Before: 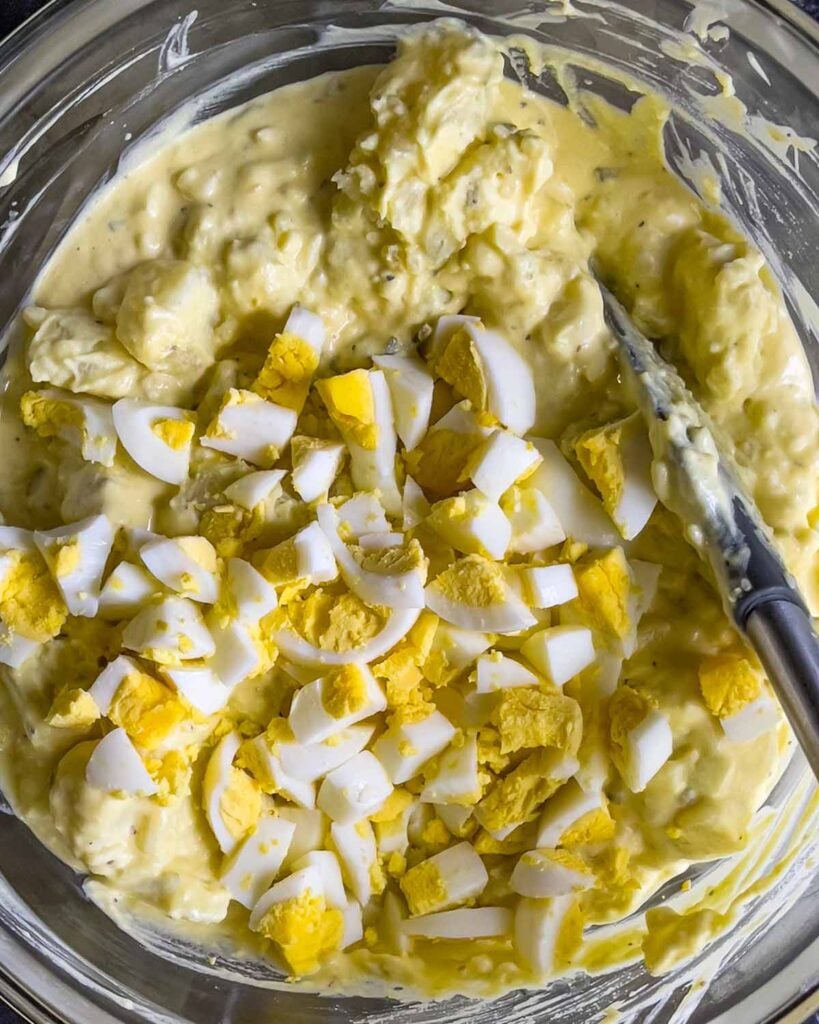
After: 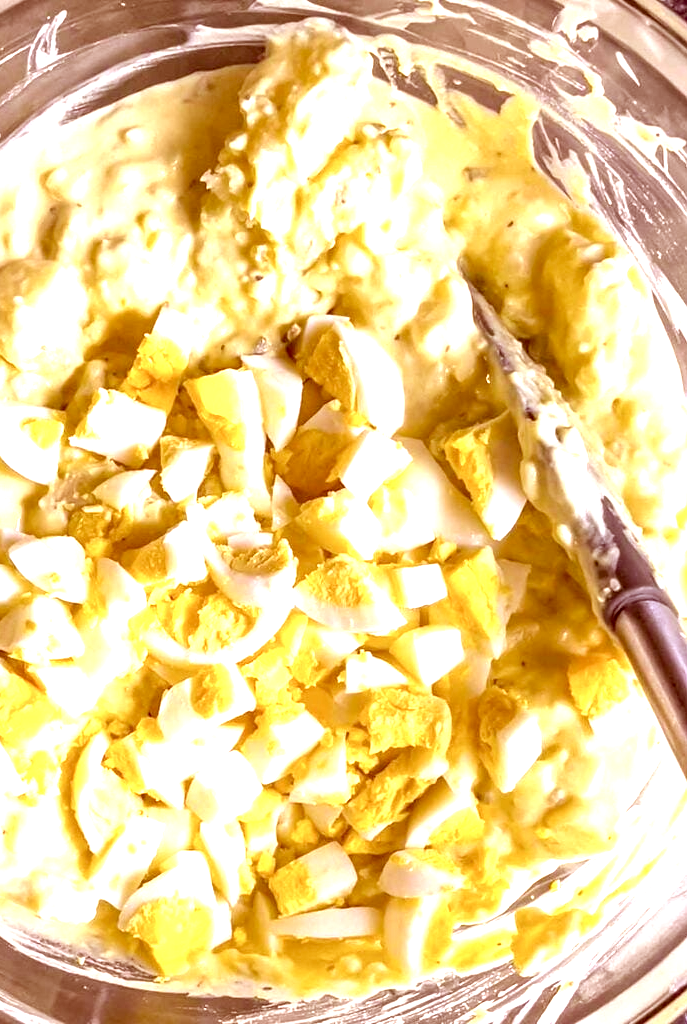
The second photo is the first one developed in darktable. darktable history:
tone equalizer: on, module defaults
crop: left 16.108%
color correction: highlights a* 9.33, highlights b* 8.85, shadows a* 39.62, shadows b* 39.99, saturation 0.807
exposure: black level correction 0.001, exposure 1.399 EV, compensate highlight preservation false
